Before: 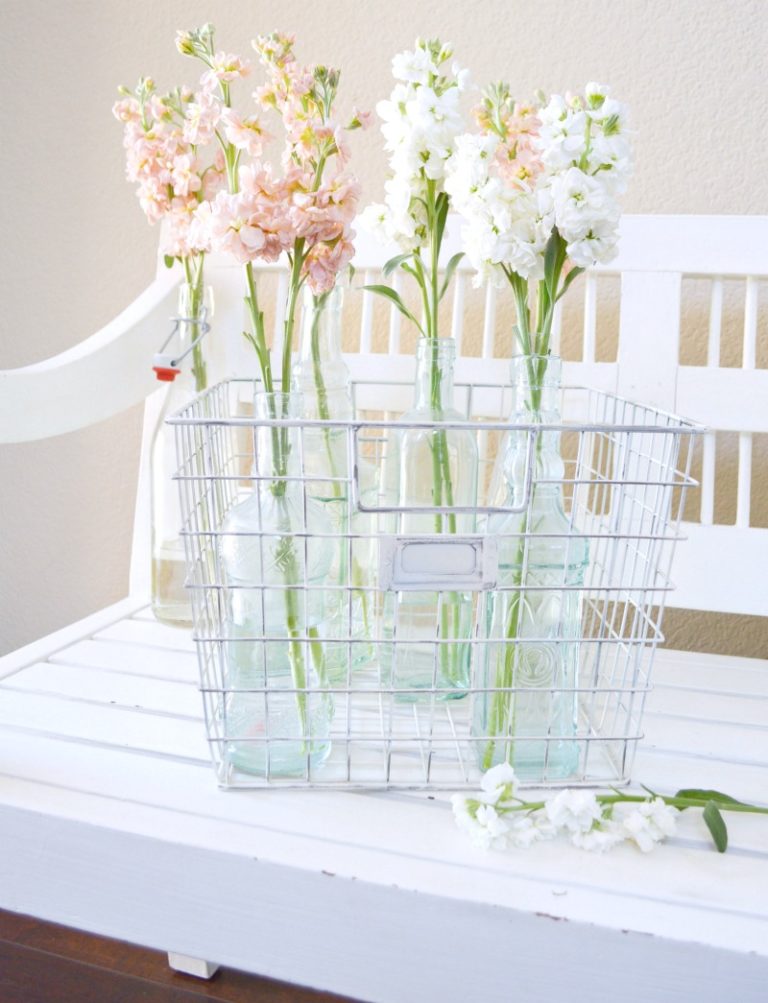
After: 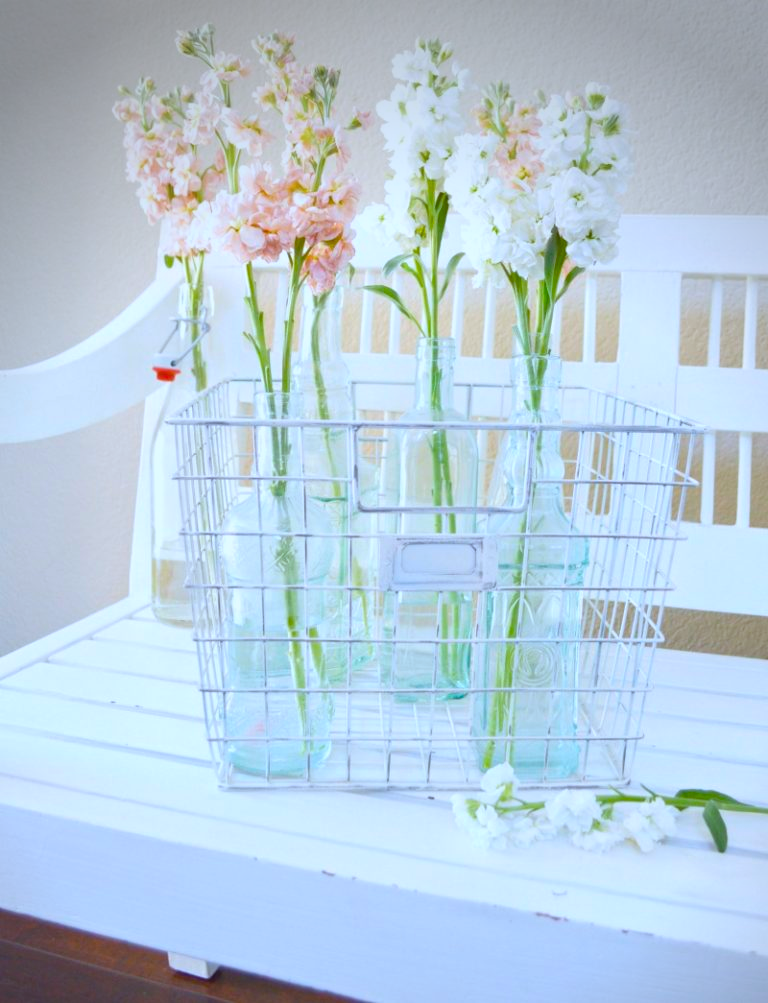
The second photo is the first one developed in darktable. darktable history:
color balance rgb: linear chroma grading › global chroma 14.743%, perceptual saturation grading › global saturation 25.444%, perceptual brilliance grading › global brilliance 1.311%, perceptual brilliance grading › highlights -3.556%
color calibration: illuminant custom, x 0.368, y 0.373, temperature 4331.84 K
vignetting: center (-0.03, 0.245)
